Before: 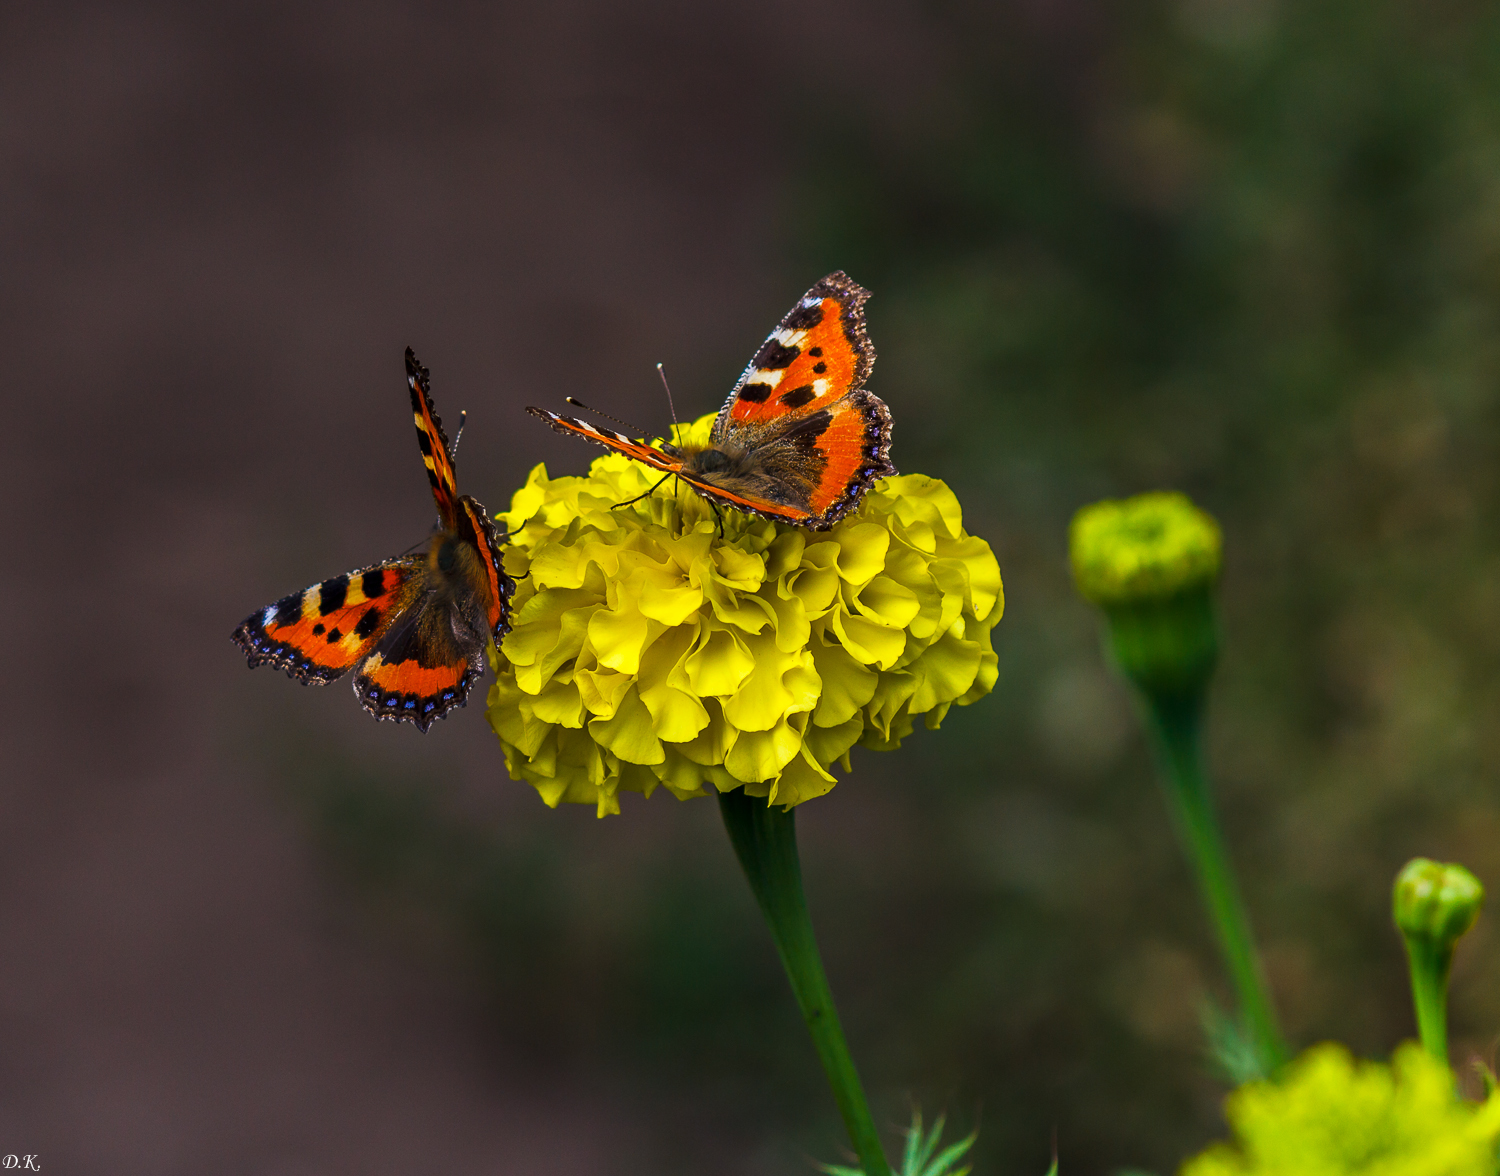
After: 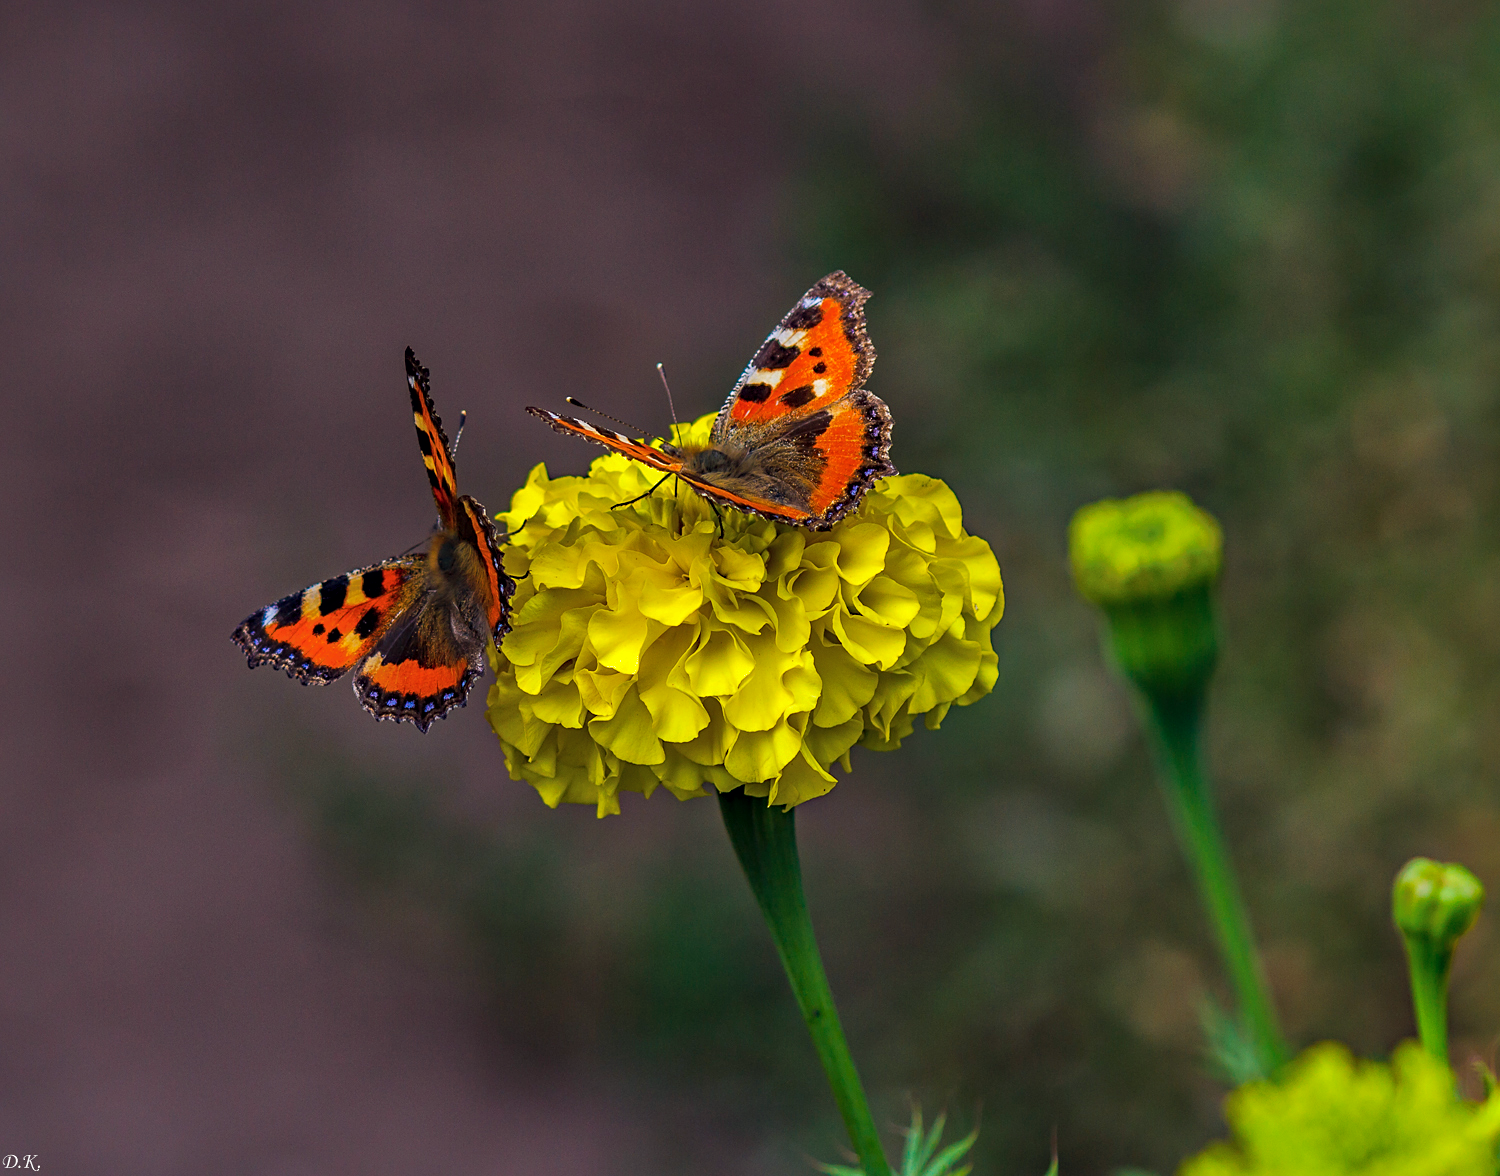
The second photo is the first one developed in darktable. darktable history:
sharpen: amount 0.2
haze removal: compatibility mode true, adaptive false
shadows and highlights: on, module defaults
